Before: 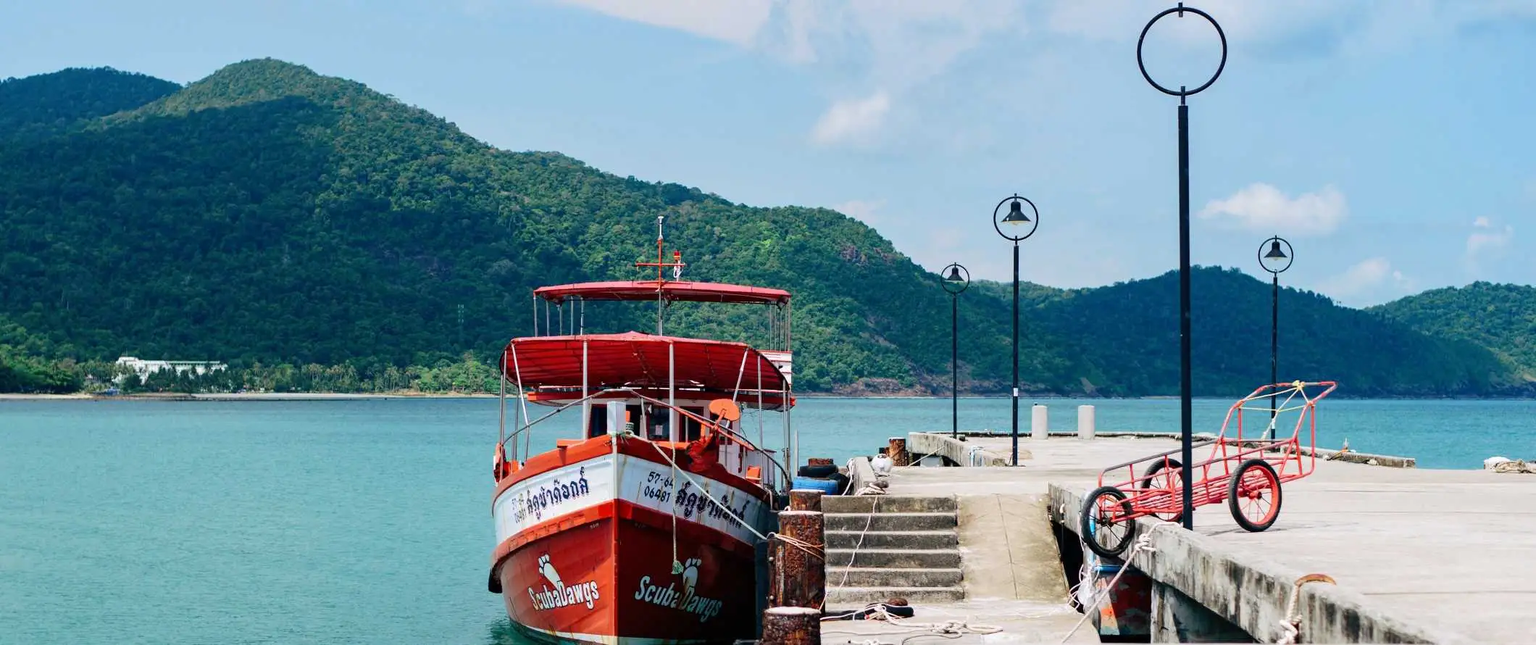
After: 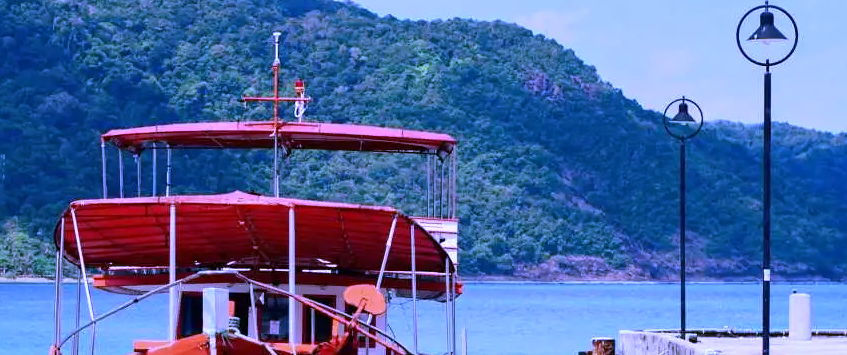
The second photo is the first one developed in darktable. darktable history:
crop: left 30%, top 30%, right 30%, bottom 30%
white balance: red 0.98, blue 1.61
